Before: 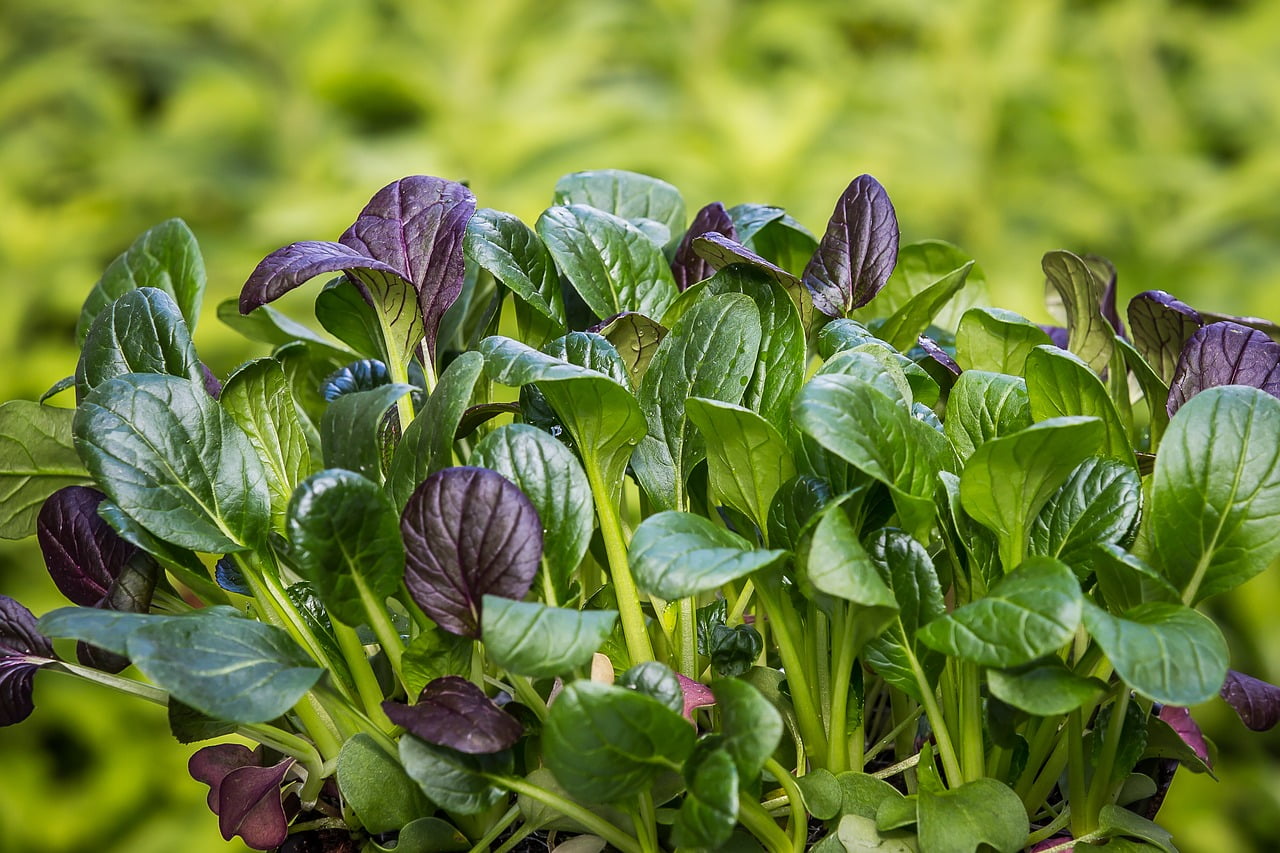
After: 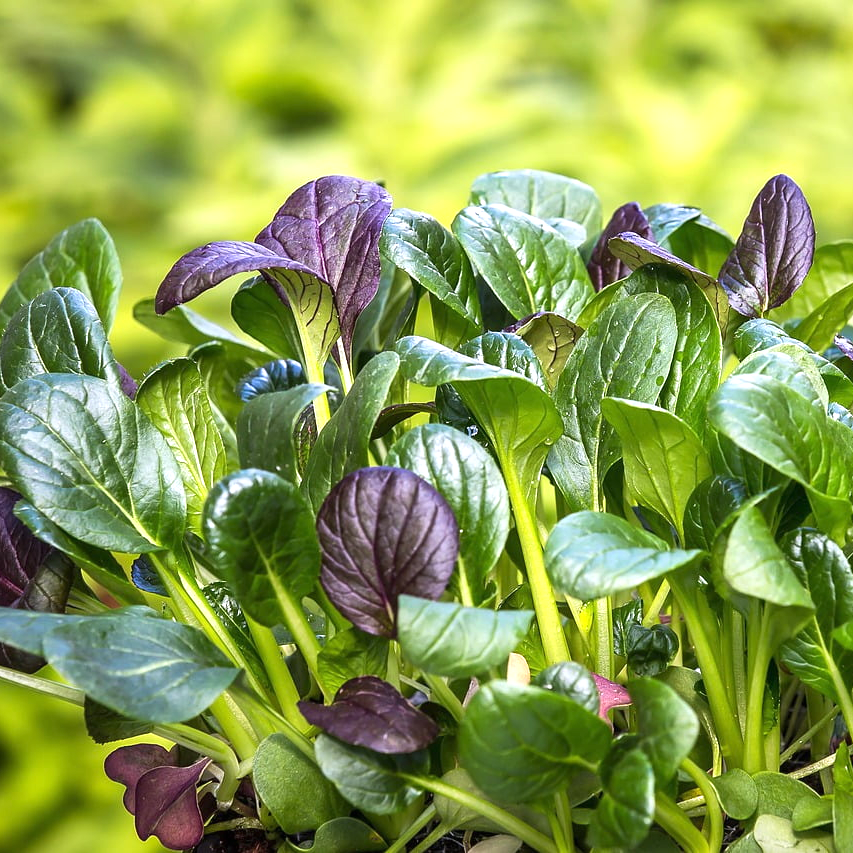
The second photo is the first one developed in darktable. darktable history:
exposure: black level correction 0, exposure 0.68 EV, compensate exposure bias true, compensate highlight preservation false
white balance: red 1.009, blue 1.027
crop and rotate: left 6.617%, right 26.717%
